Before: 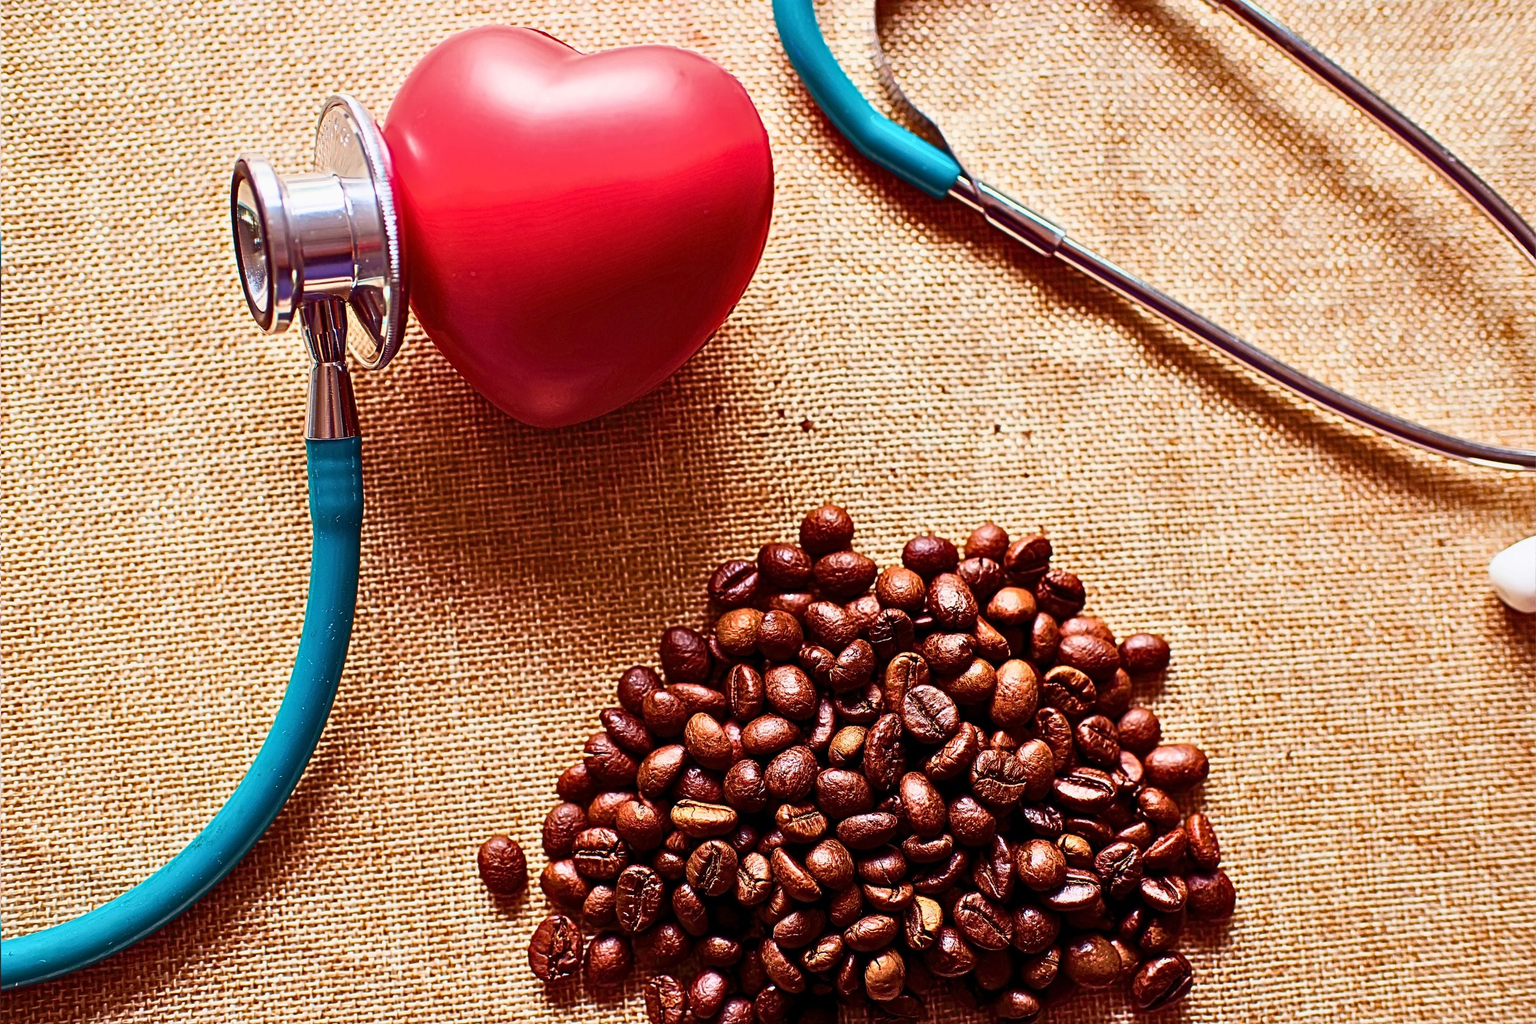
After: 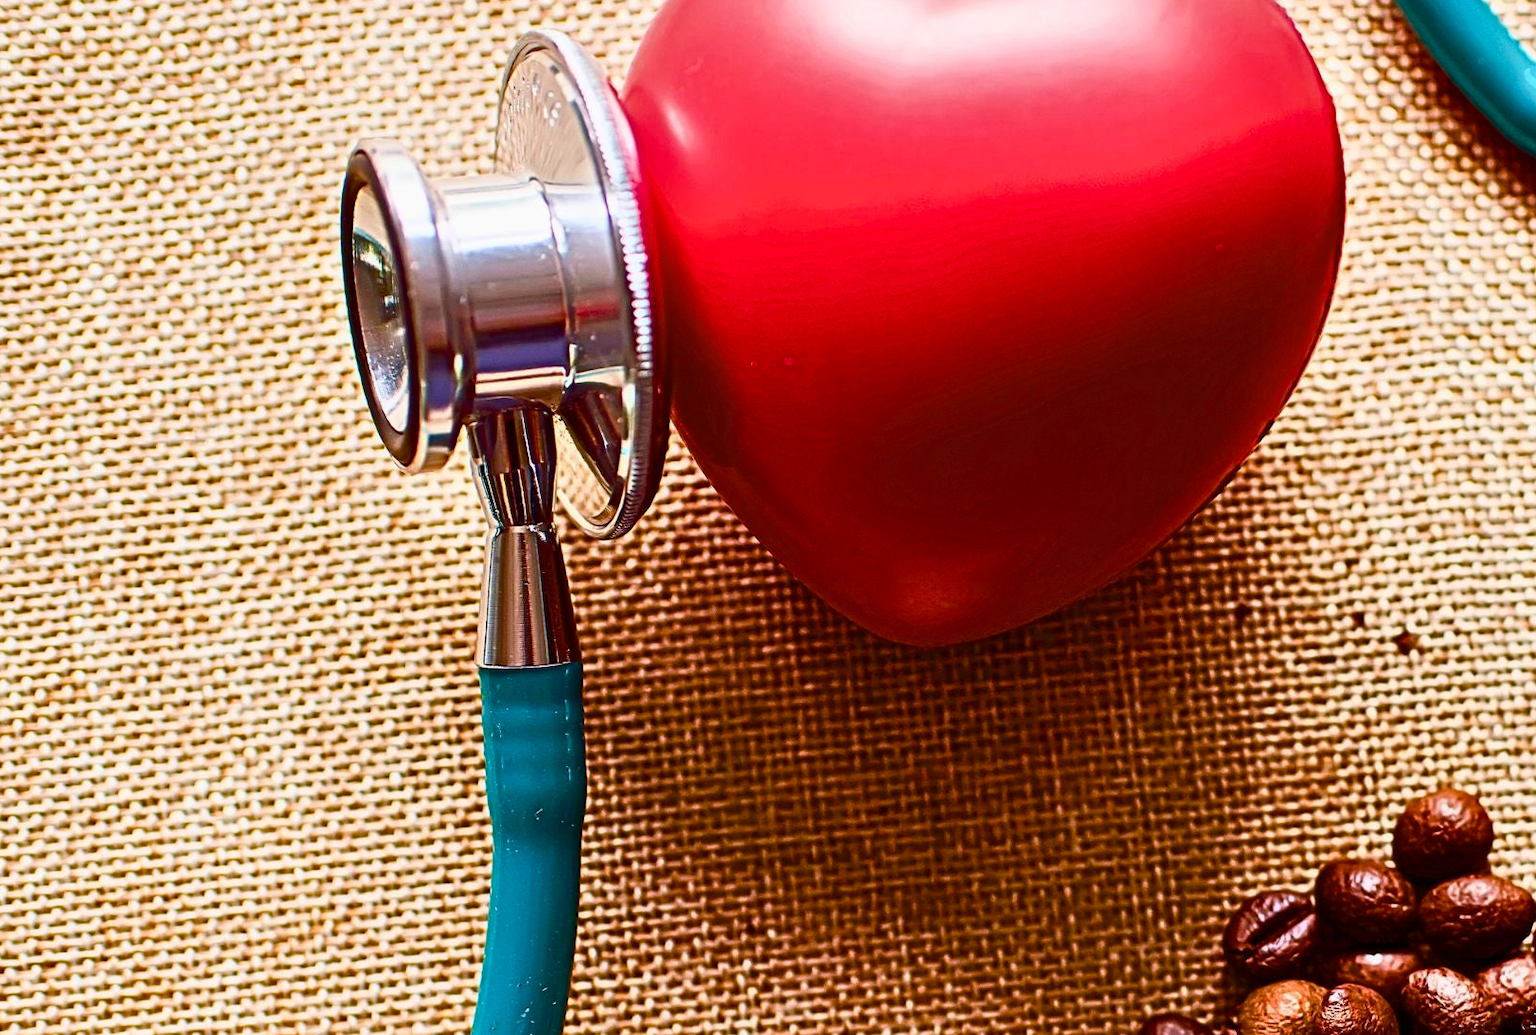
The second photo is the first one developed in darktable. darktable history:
color balance rgb: shadows lift › chroma 11.588%, shadows lift › hue 131.82°, perceptual saturation grading › global saturation 14.433%, perceptual saturation grading › highlights -25.493%, perceptual saturation grading › shadows 29.825%
contrast brightness saturation: contrast 0.07
crop and rotate: left 3.036%, top 7.676%, right 42.891%, bottom 37.622%
